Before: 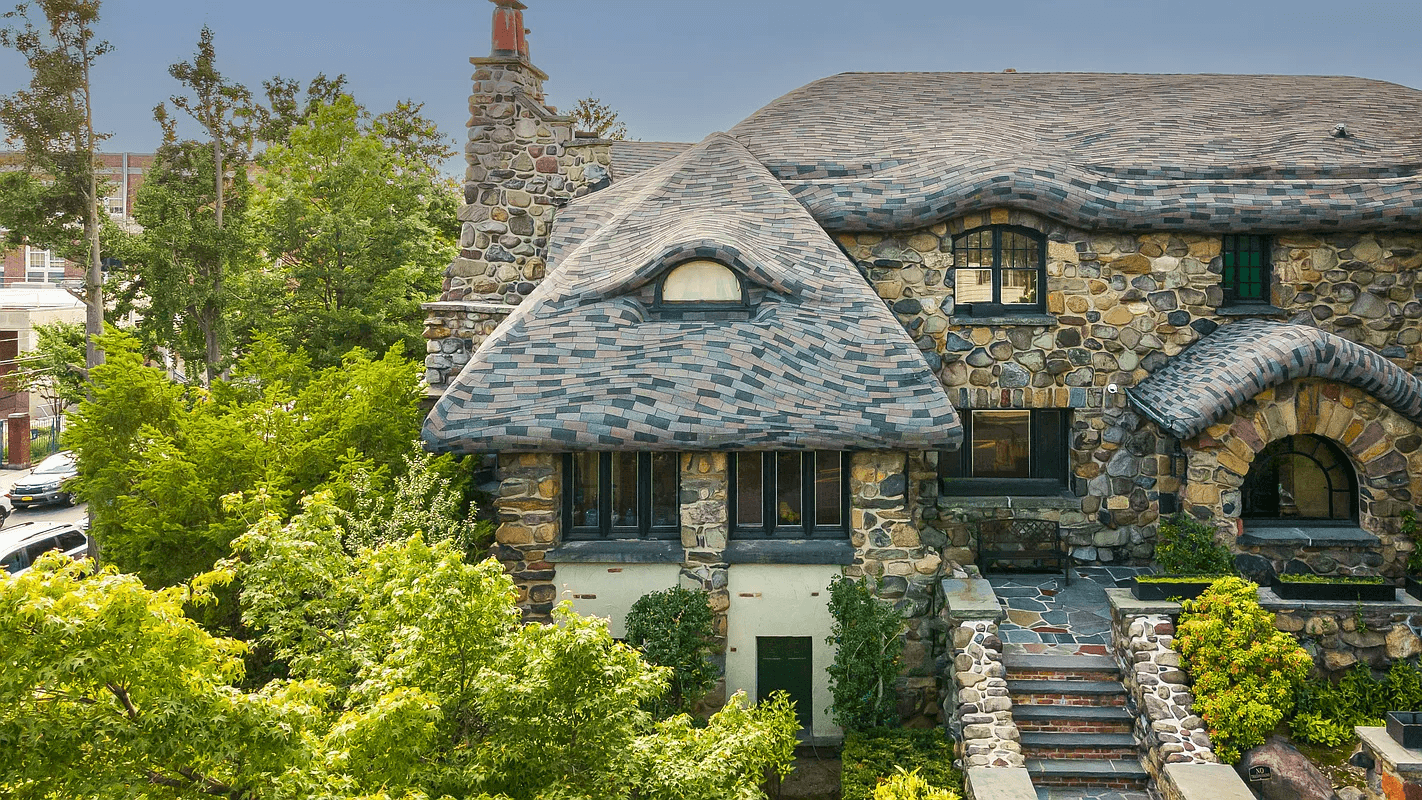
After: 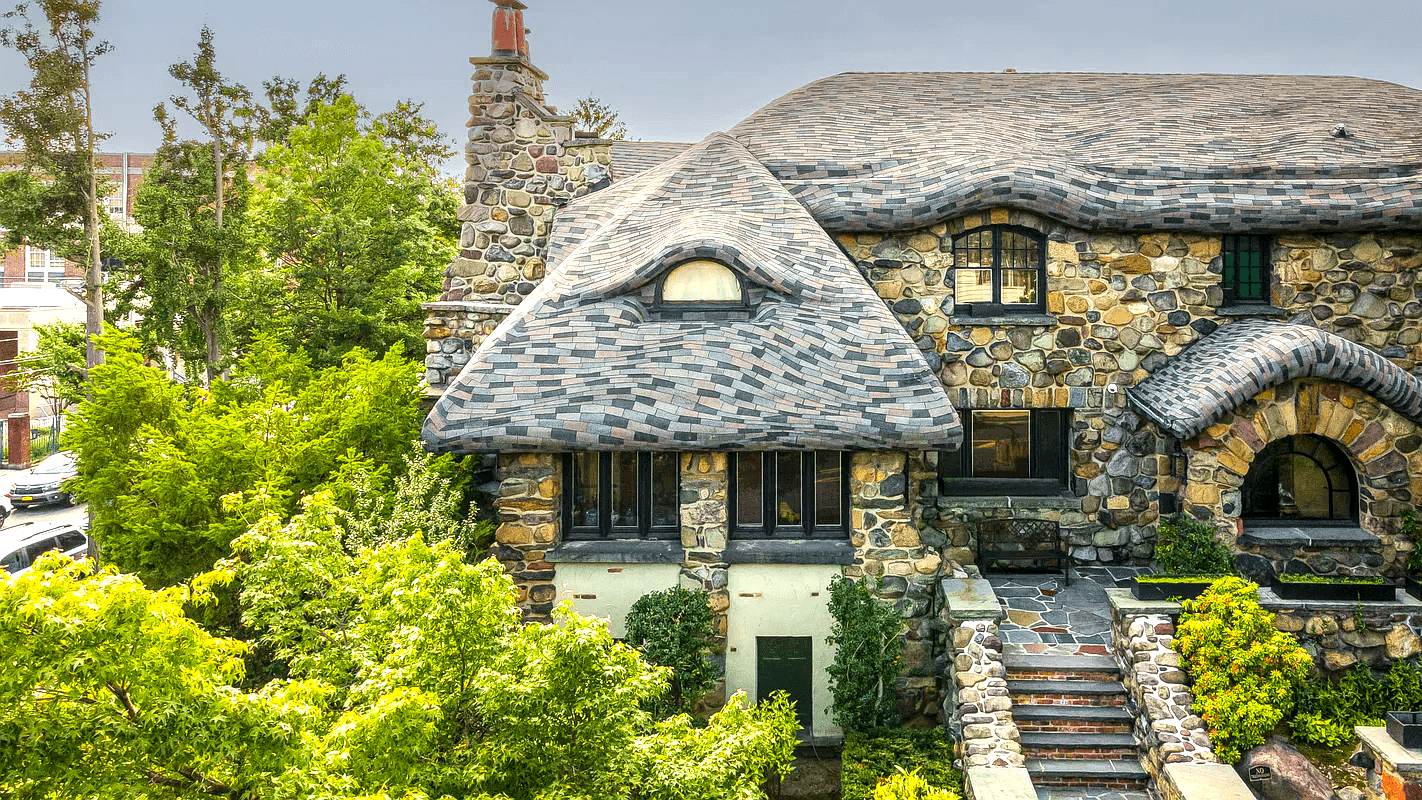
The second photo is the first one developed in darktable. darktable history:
tone equalizer: -8 EV -0.784 EV, -7 EV -0.724 EV, -6 EV -0.587 EV, -5 EV -0.383 EV, -3 EV 0.376 EV, -2 EV 0.6 EV, -1 EV 0.681 EV, +0 EV 0.733 EV, mask exposure compensation -0.503 EV
local contrast: on, module defaults
color zones: curves: ch1 [(0.25, 0.61) (0.75, 0.248)]
